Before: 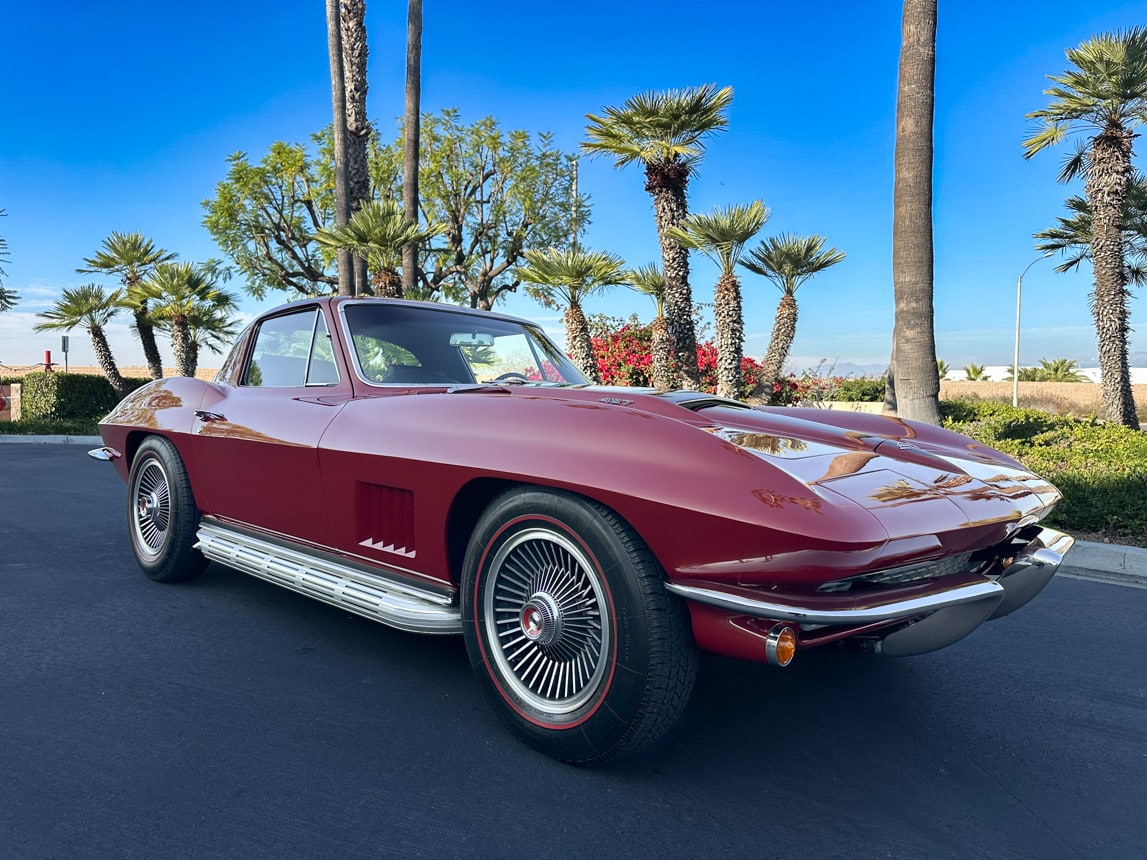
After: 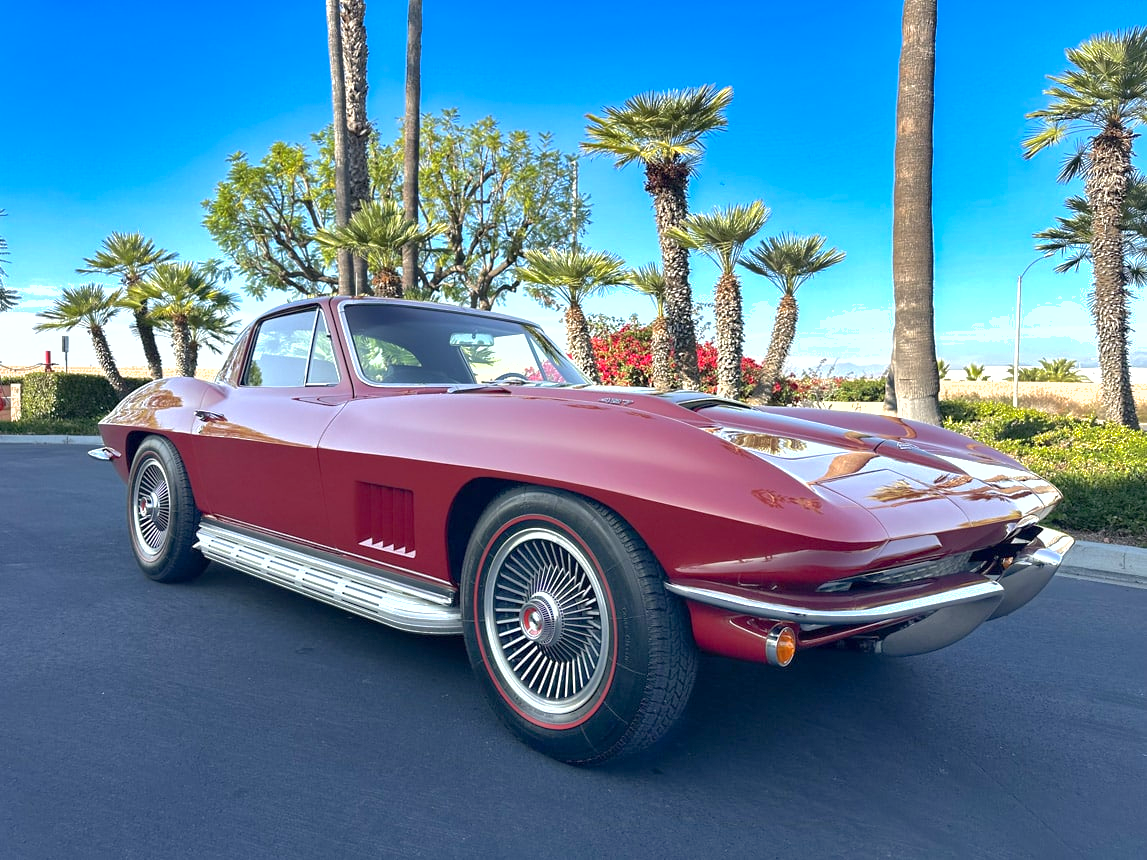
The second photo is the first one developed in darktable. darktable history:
shadows and highlights: on, module defaults
exposure: exposure 0.657 EV, compensate highlight preservation false
